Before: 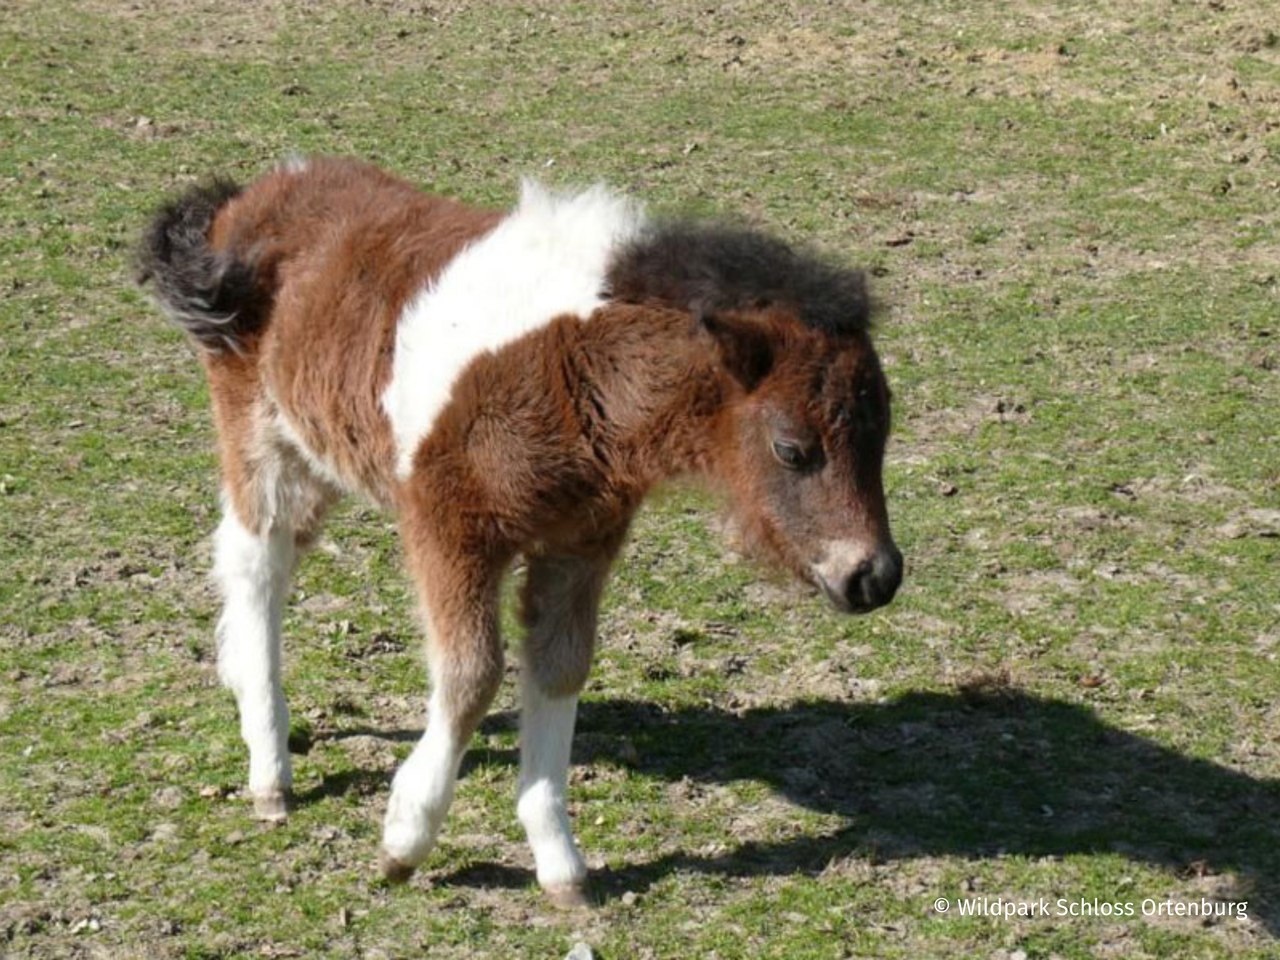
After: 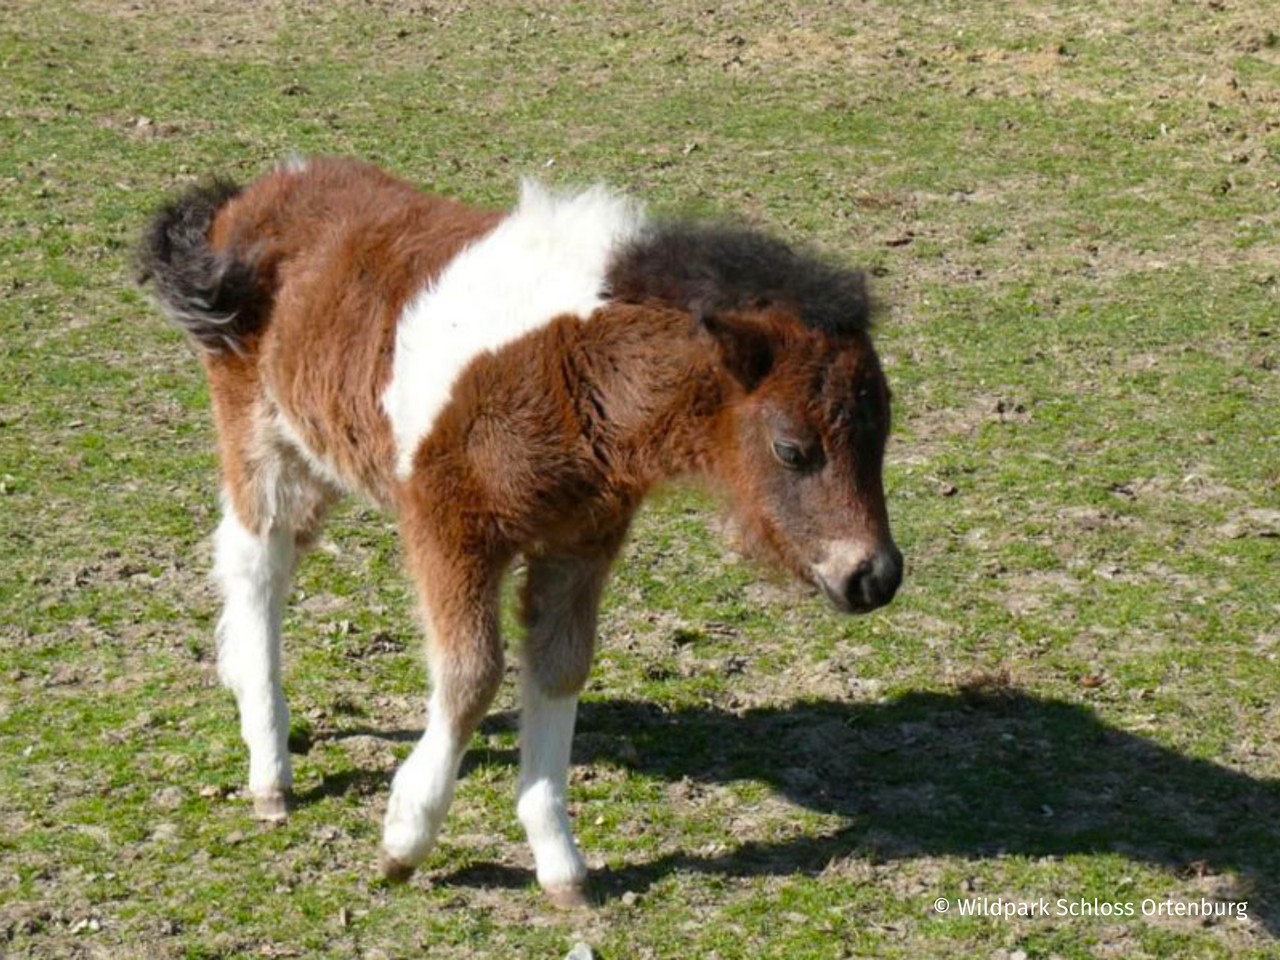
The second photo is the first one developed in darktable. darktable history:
color balance rgb: perceptual saturation grading › global saturation 17.957%
